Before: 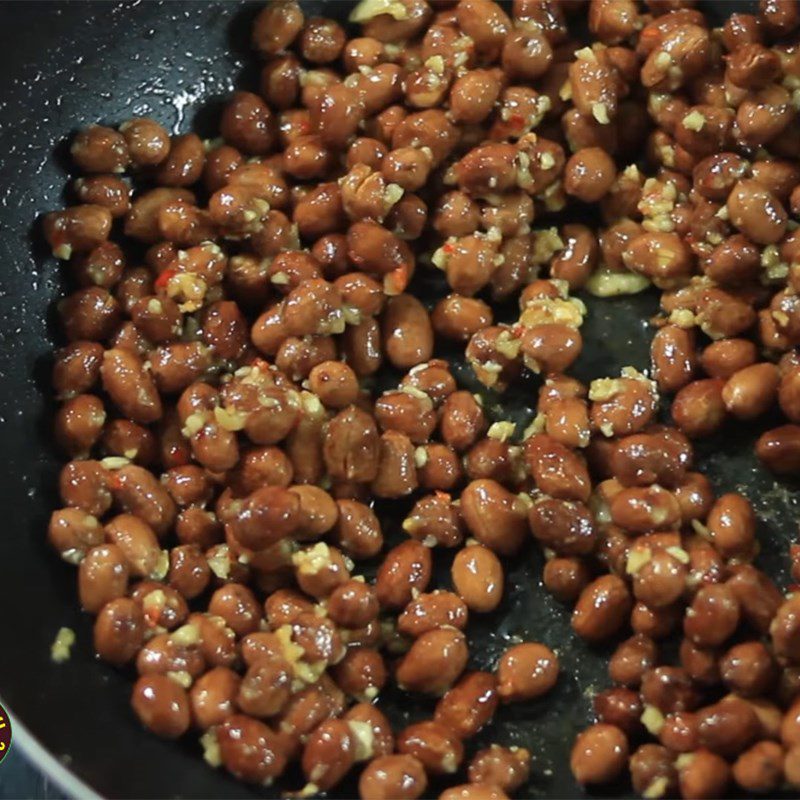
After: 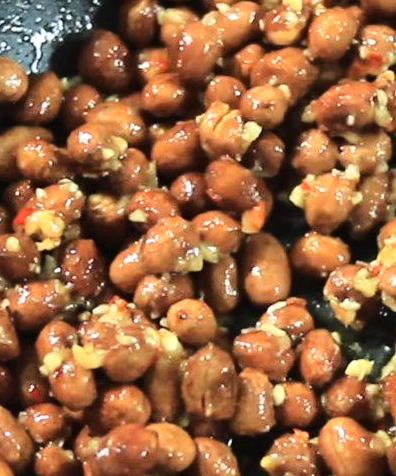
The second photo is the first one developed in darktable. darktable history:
crop: left 17.789%, top 7.805%, right 32.474%, bottom 31.637%
tone equalizer: -8 EV -0.421 EV, -7 EV -0.396 EV, -6 EV -0.304 EV, -5 EV -0.201 EV, -3 EV 0.188 EV, -2 EV 0.308 EV, -1 EV 0.375 EV, +0 EV 0.404 EV, smoothing diameter 24.99%, edges refinement/feathering 11.38, preserve details guided filter
base curve: curves: ch0 [(0, 0) (0.028, 0.03) (0.121, 0.232) (0.46, 0.748) (0.859, 0.968) (1, 1)]
